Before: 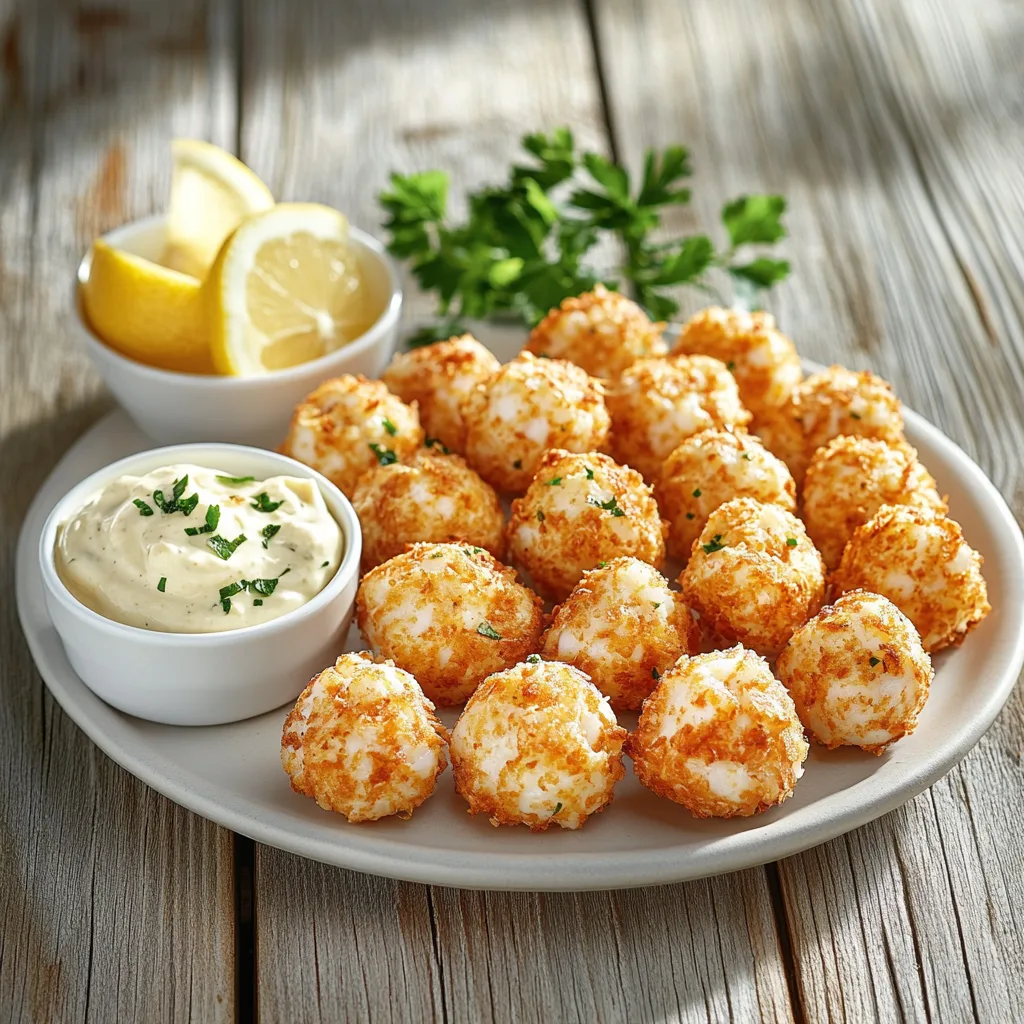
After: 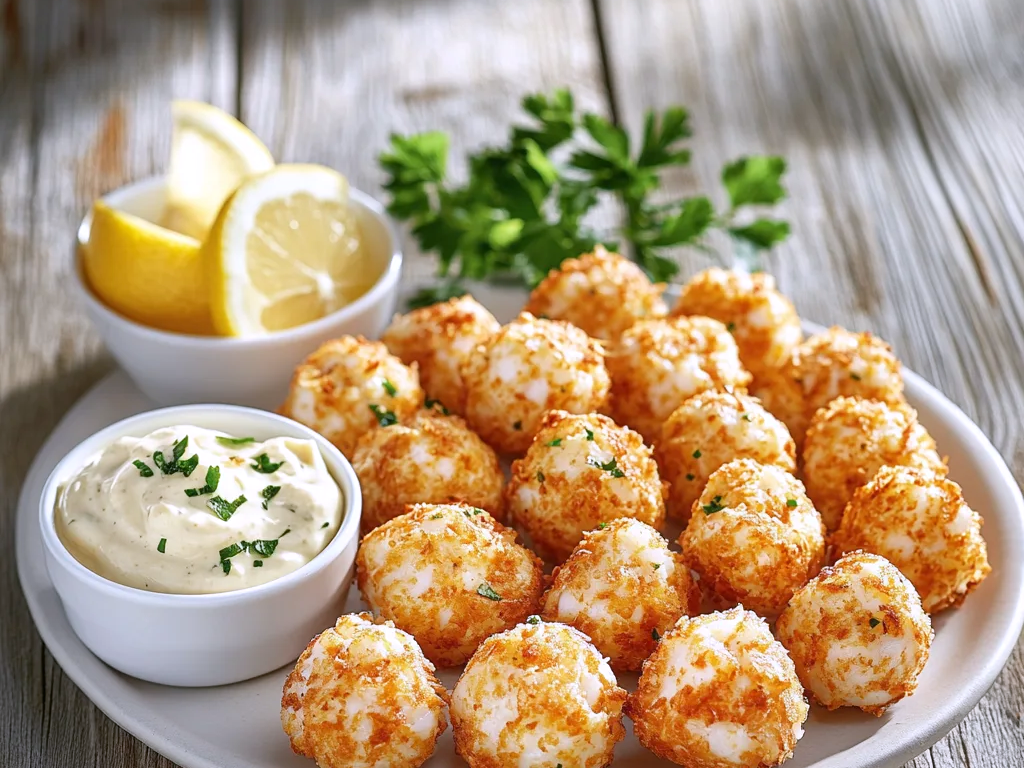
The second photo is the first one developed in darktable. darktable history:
crop: top 3.857%, bottom 21.132%
white balance: red 1.004, blue 1.096
